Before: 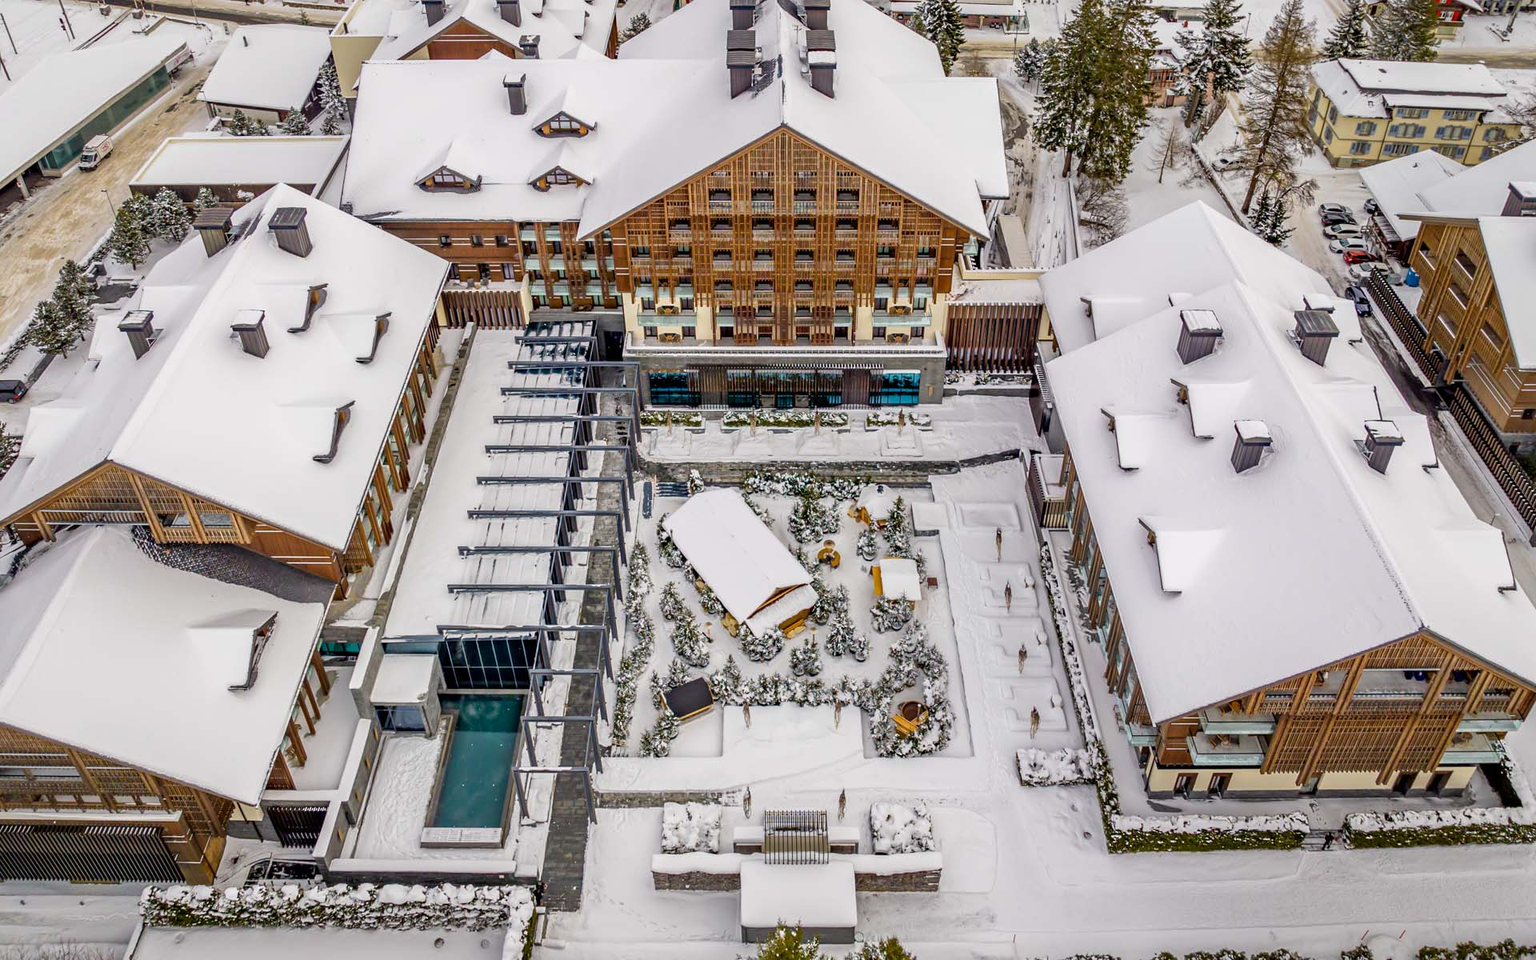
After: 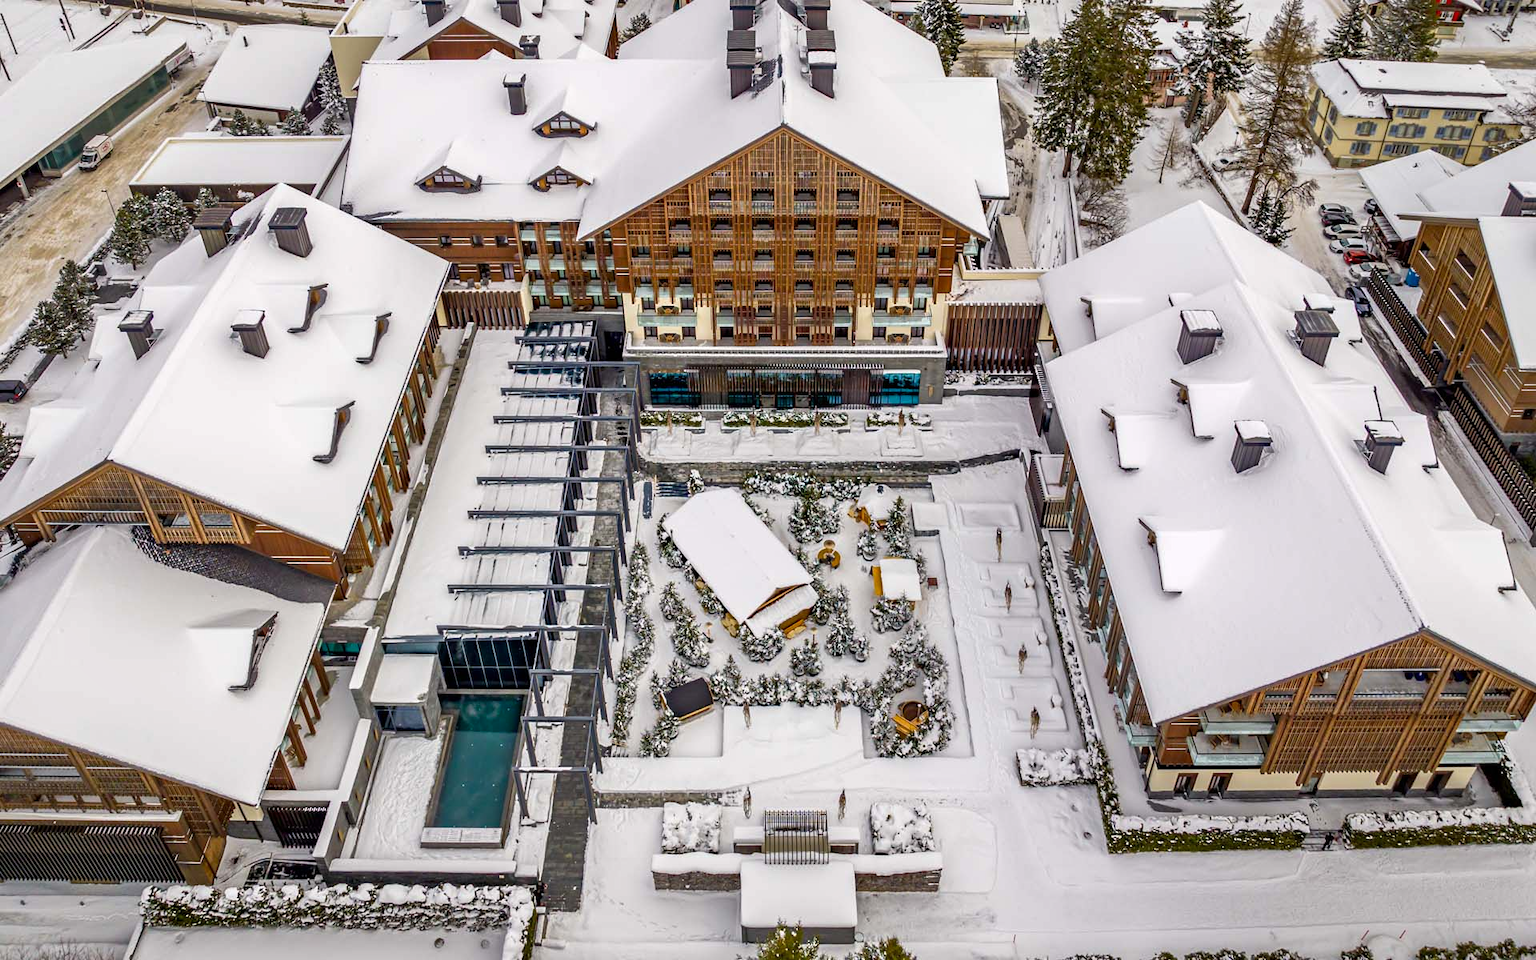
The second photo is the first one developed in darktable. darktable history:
exposure: exposure 0.161 EV, compensate highlight preservation false
shadows and highlights: radius 337.17, shadows 29.01, soften with gaussian
tone equalizer: on, module defaults
